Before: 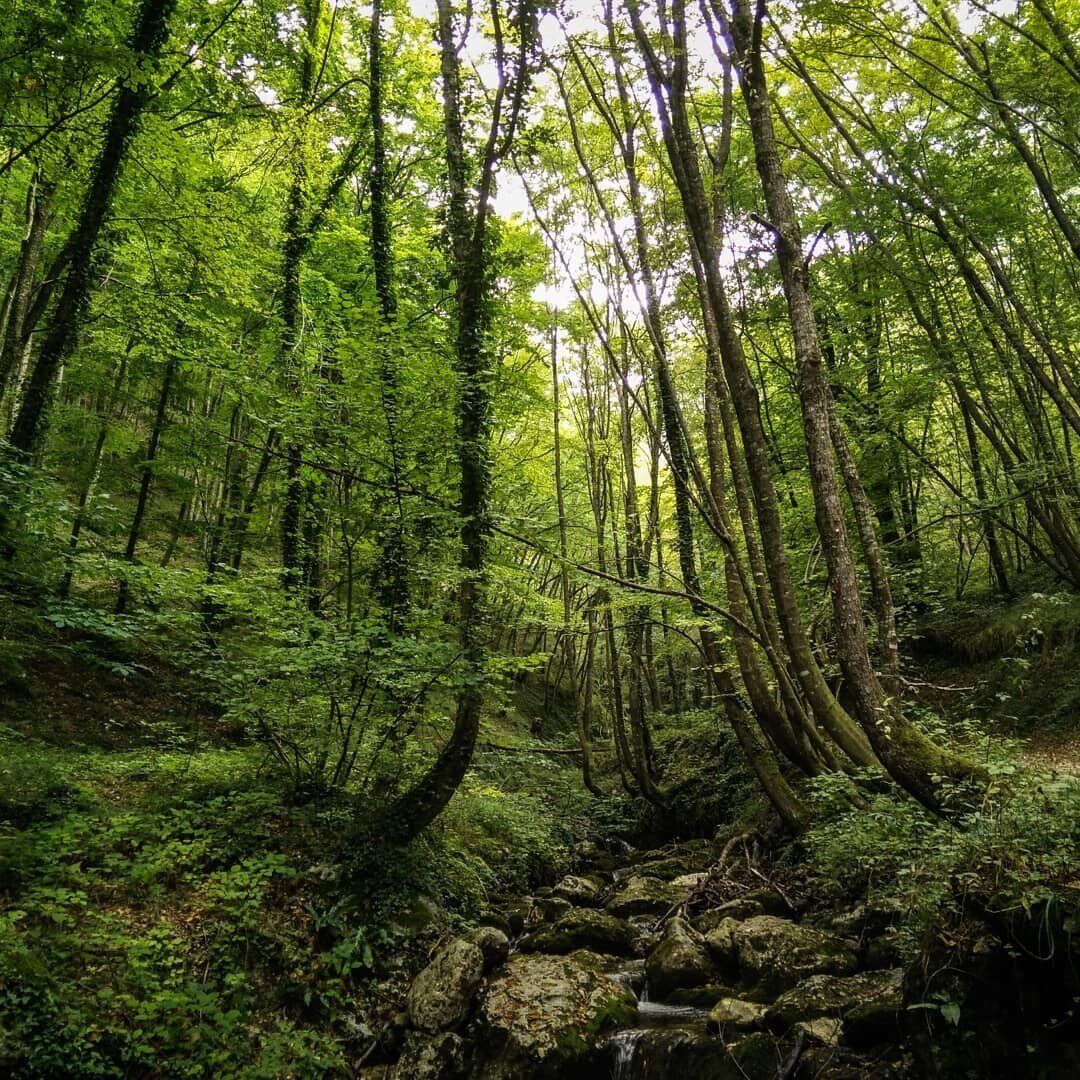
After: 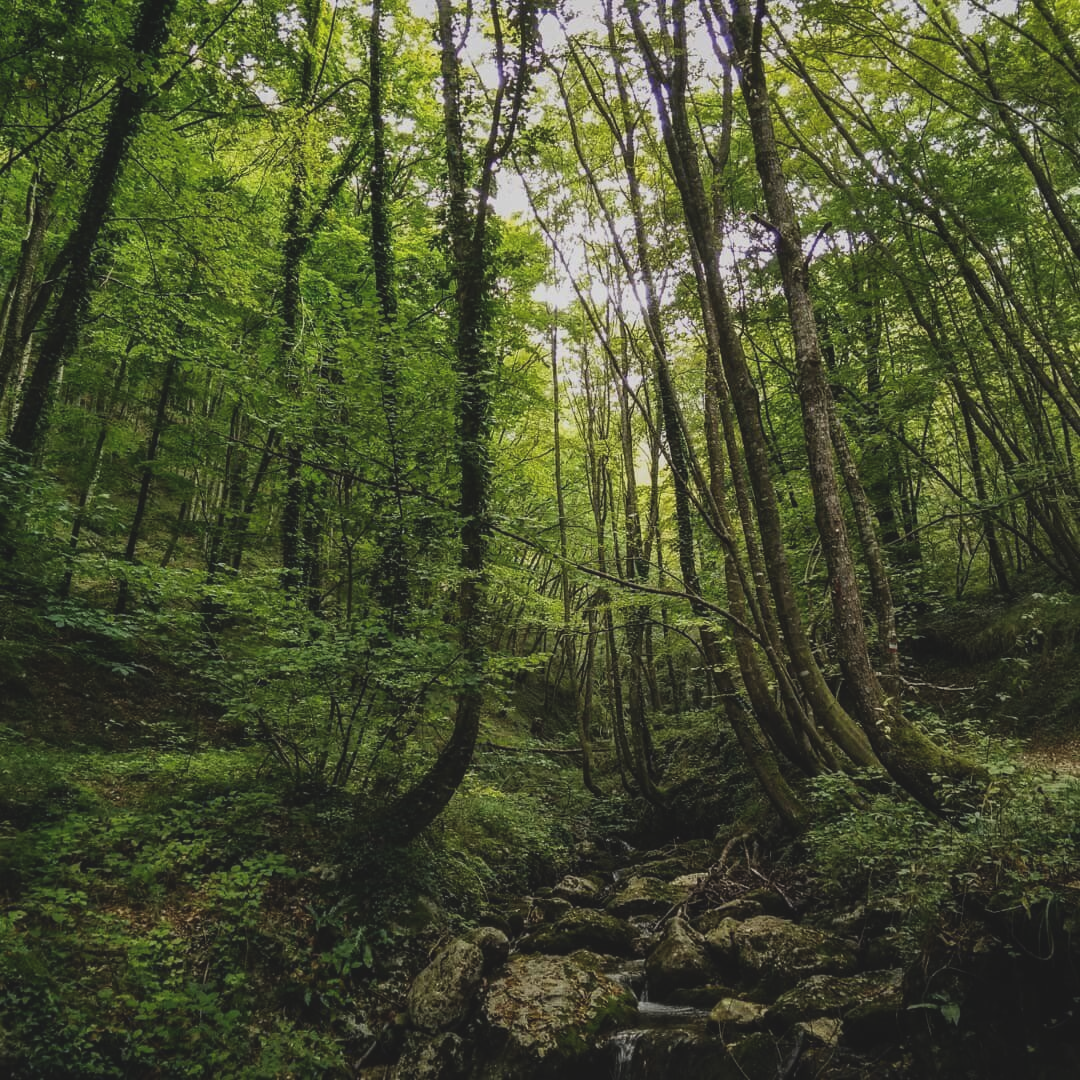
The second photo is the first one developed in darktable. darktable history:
exposure: black level correction -0.015, exposure -0.513 EV, compensate highlight preservation false
